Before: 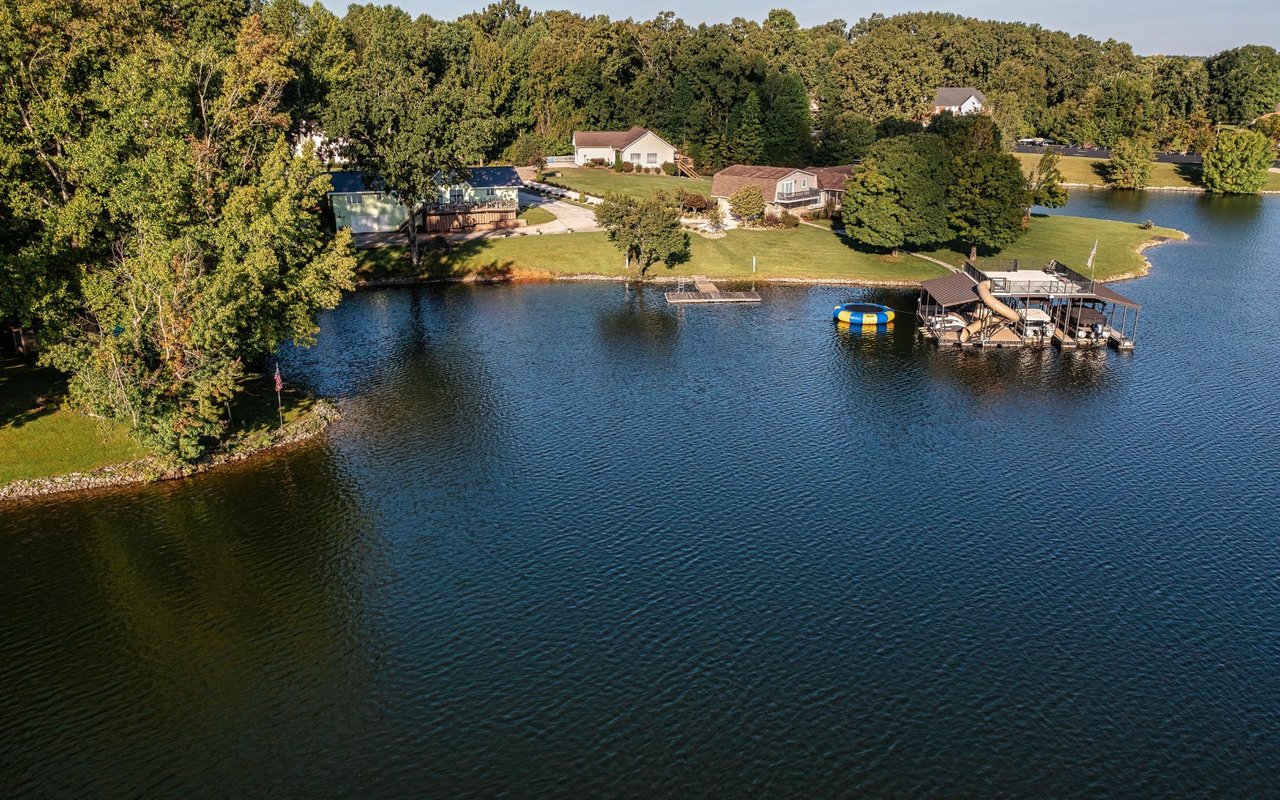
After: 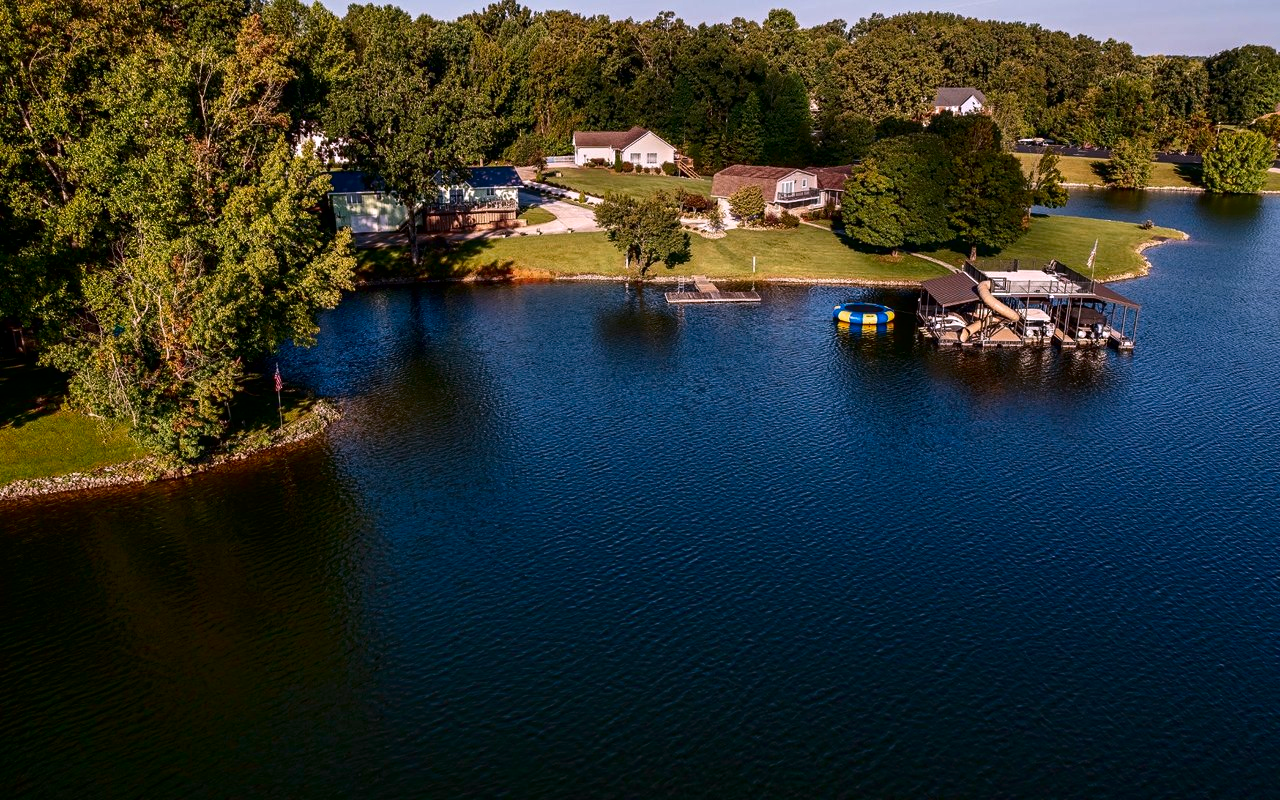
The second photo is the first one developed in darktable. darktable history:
contrast brightness saturation: contrast 0.13, brightness -0.24, saturation 0.14
white balance: red 1.05, blue 1.072
